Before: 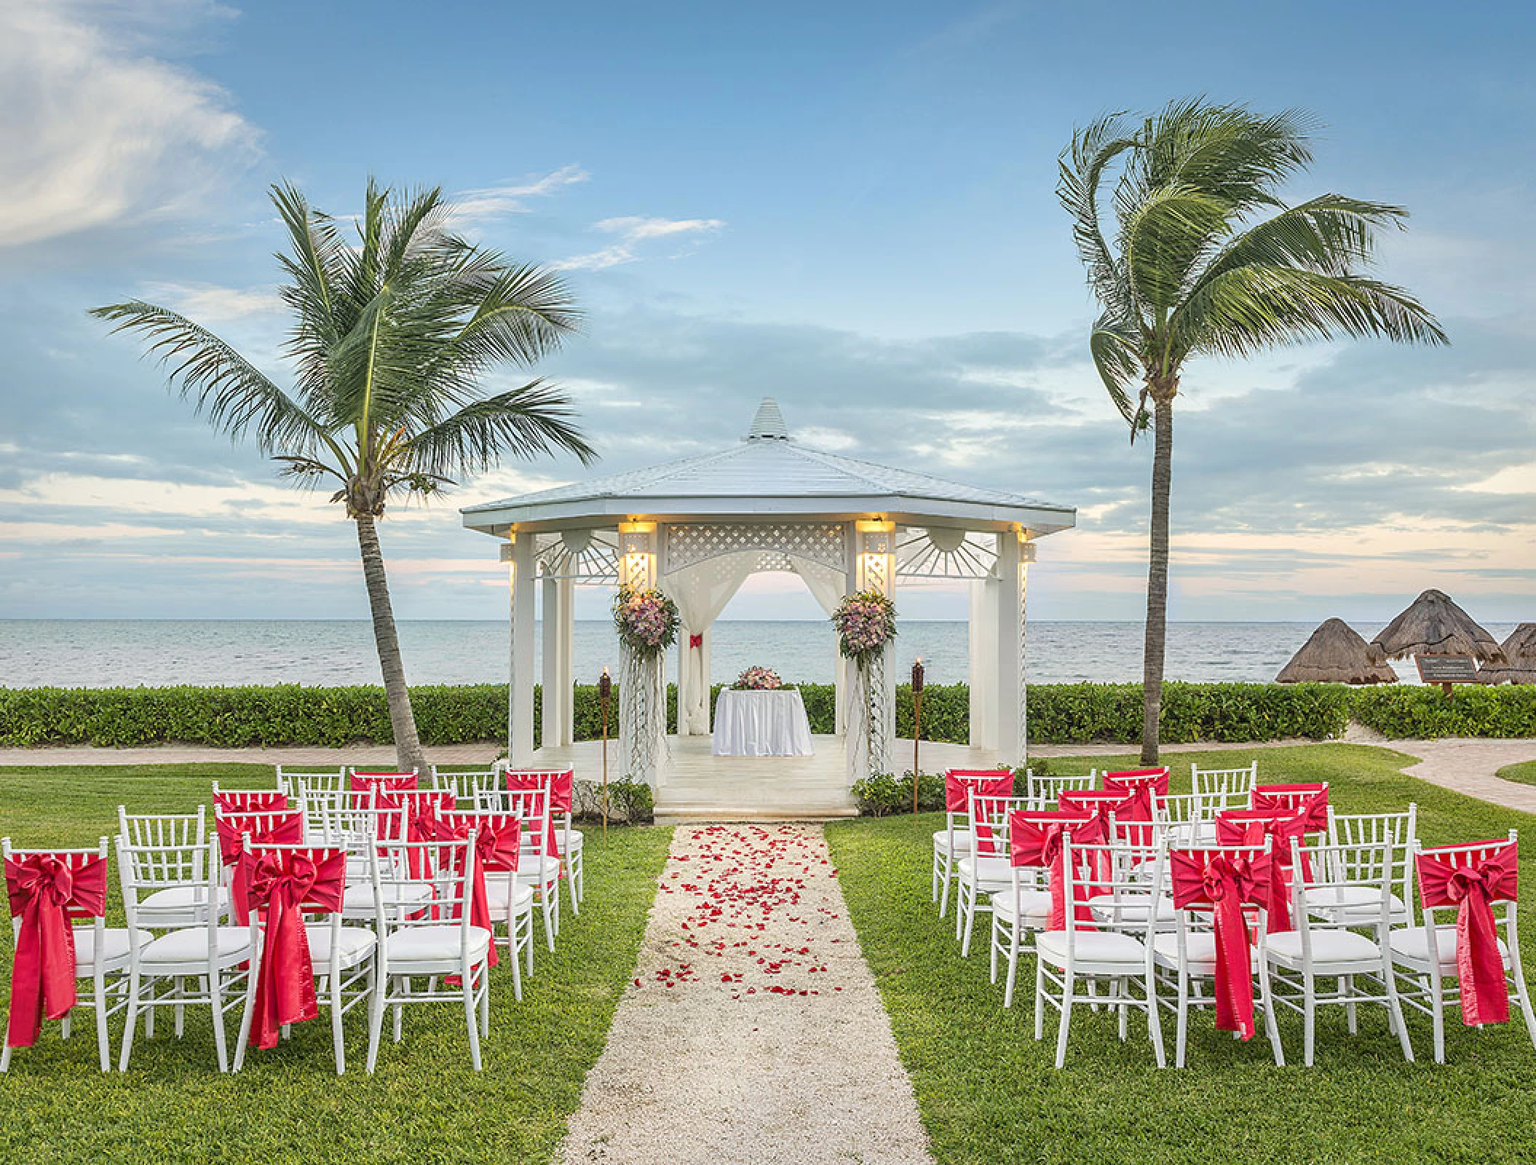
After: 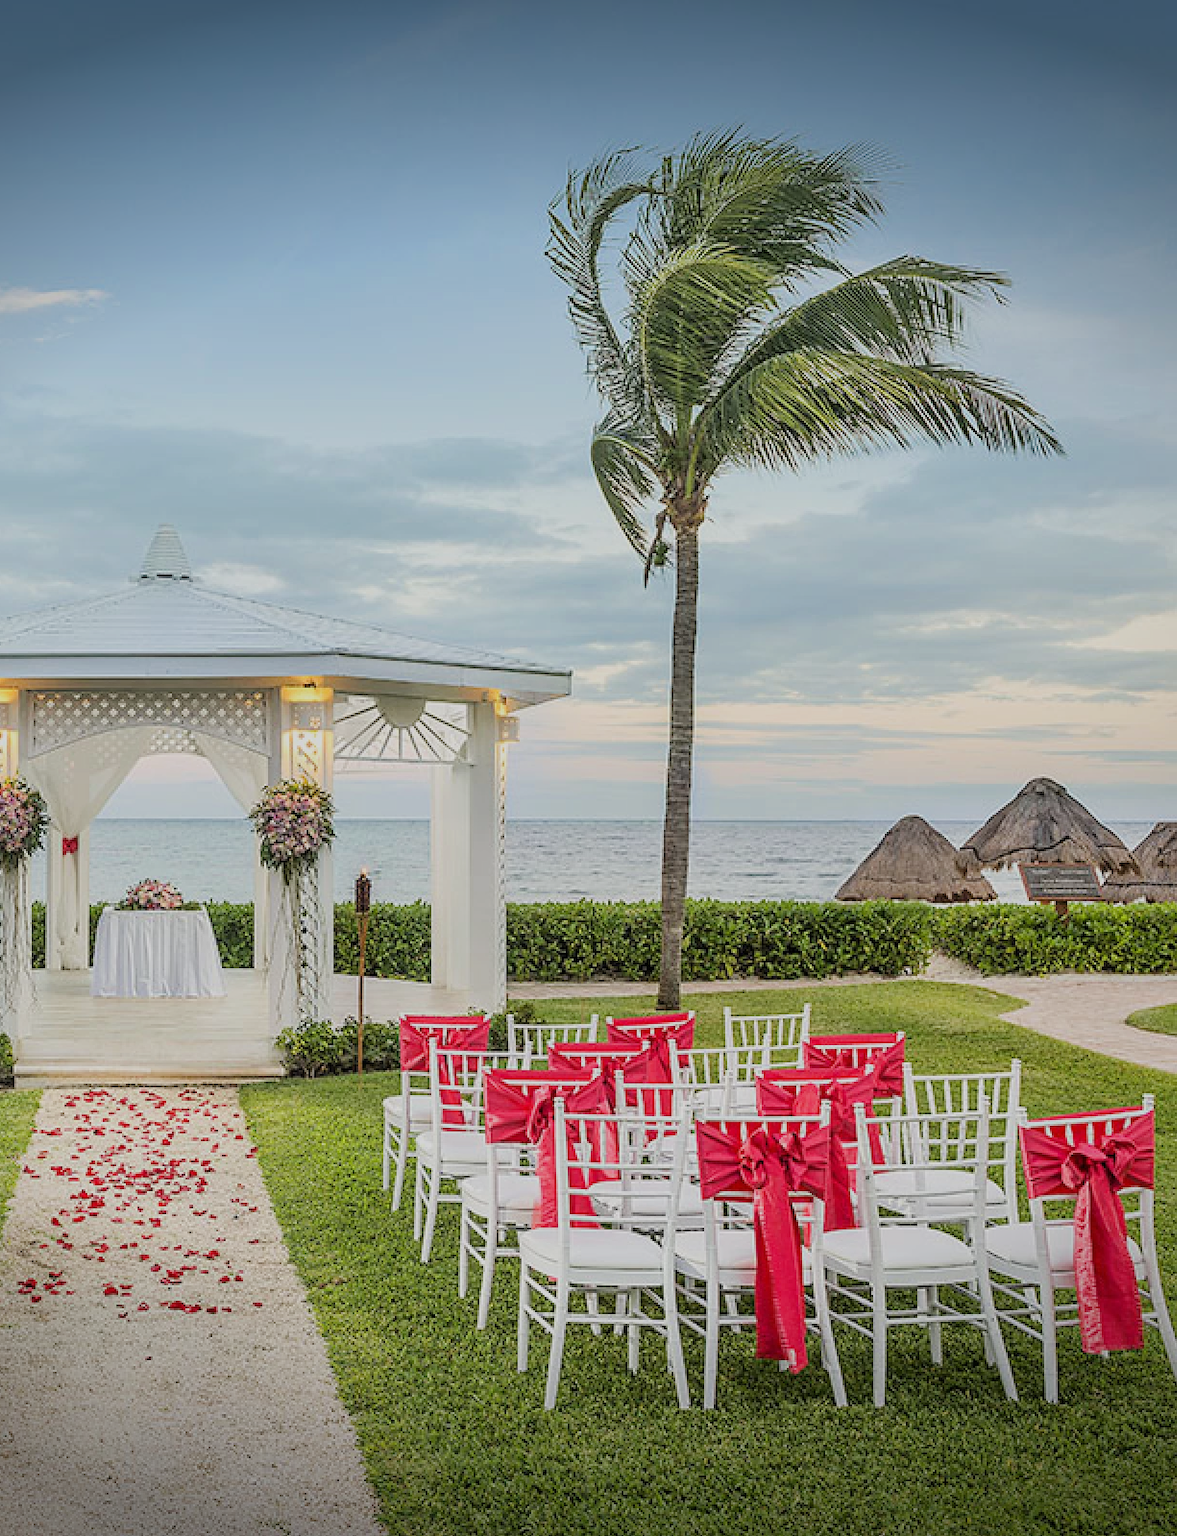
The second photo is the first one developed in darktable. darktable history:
filmic rgb: black relative exposure -7.65 EV, white relative exposure 4.56 EV, threshold 3.01 EV, hardness 3.61, enable highlight reconstruction true
crop: left 41.852%
exposure: compensate exposure bias true, compensate highlight preservation false
vignetting: fall-off start 100.13%, brightness -0.64, saturation -0.011, width/height ratio 1.305
